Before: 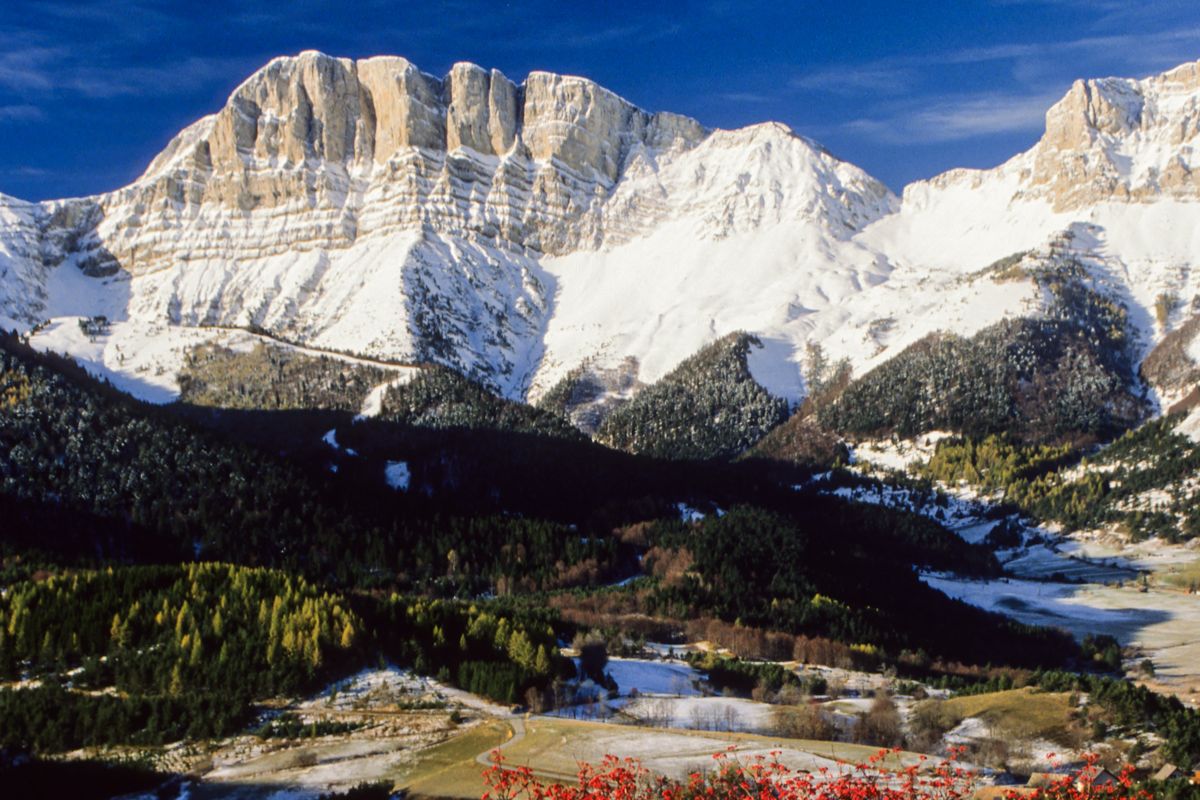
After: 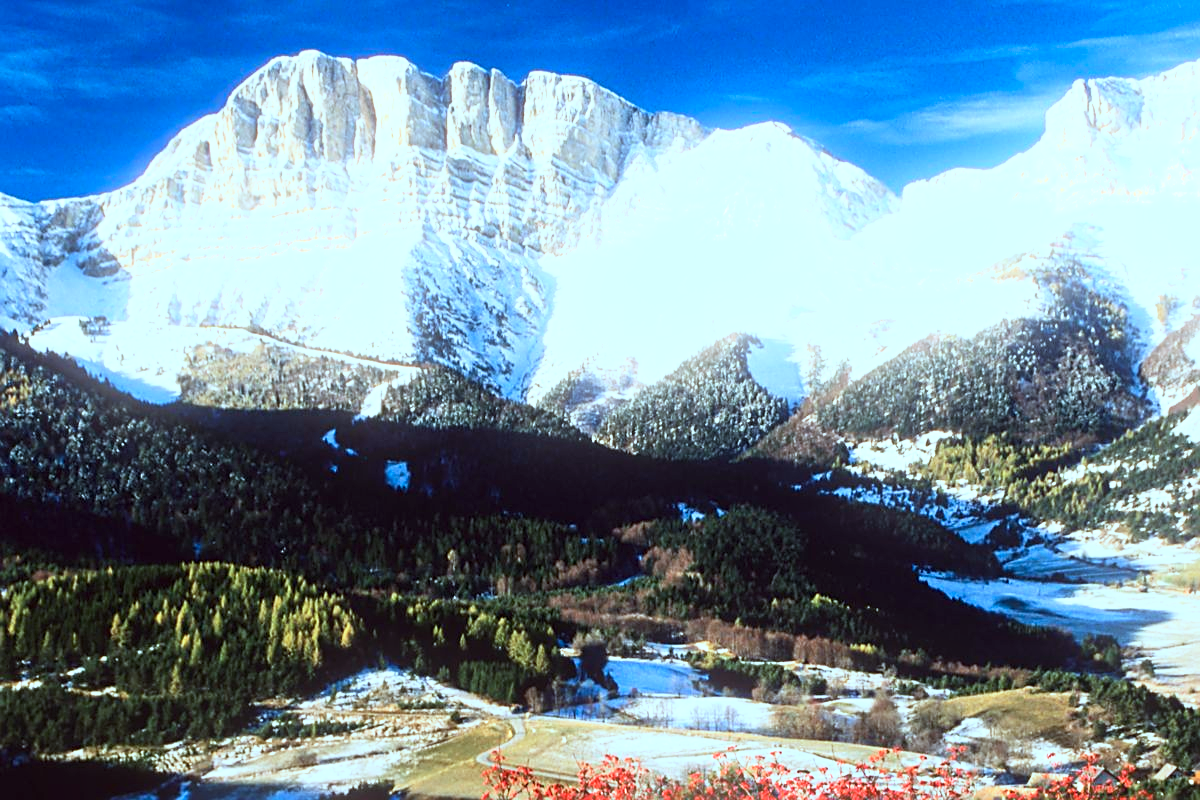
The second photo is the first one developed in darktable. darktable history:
base curve: curves: ch0 [(0, 0) (0.688, 0.865) (1, 1)], preserve colors none
sharpen: on, module defaults
bloom: size 9%, threshold 100%, strength 7%
color correction: highlights a* -10.69, highlights b* -19.19
exposure: exposure 0.6 EV, compensate highlight preservation false
